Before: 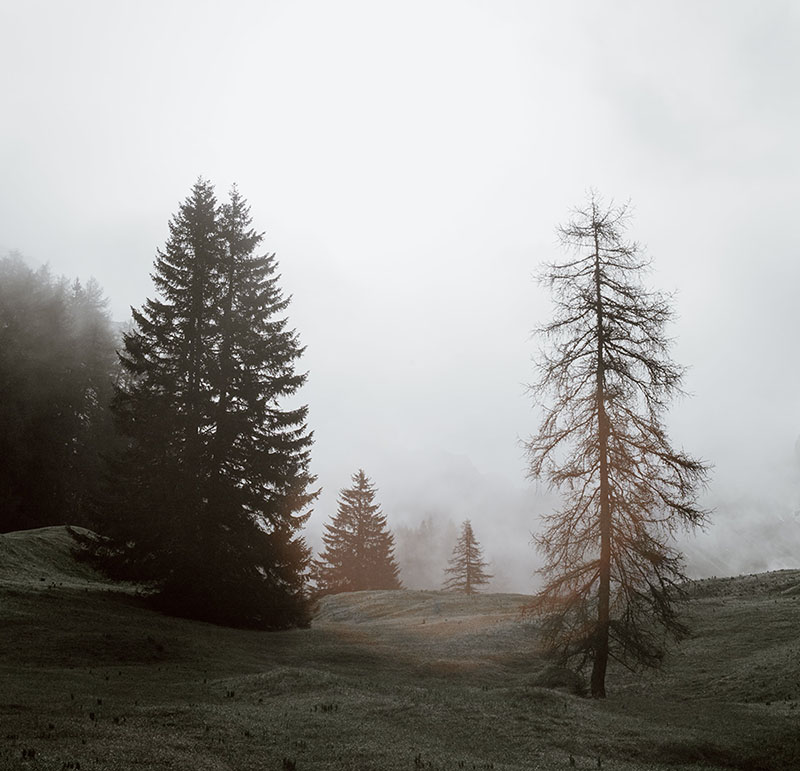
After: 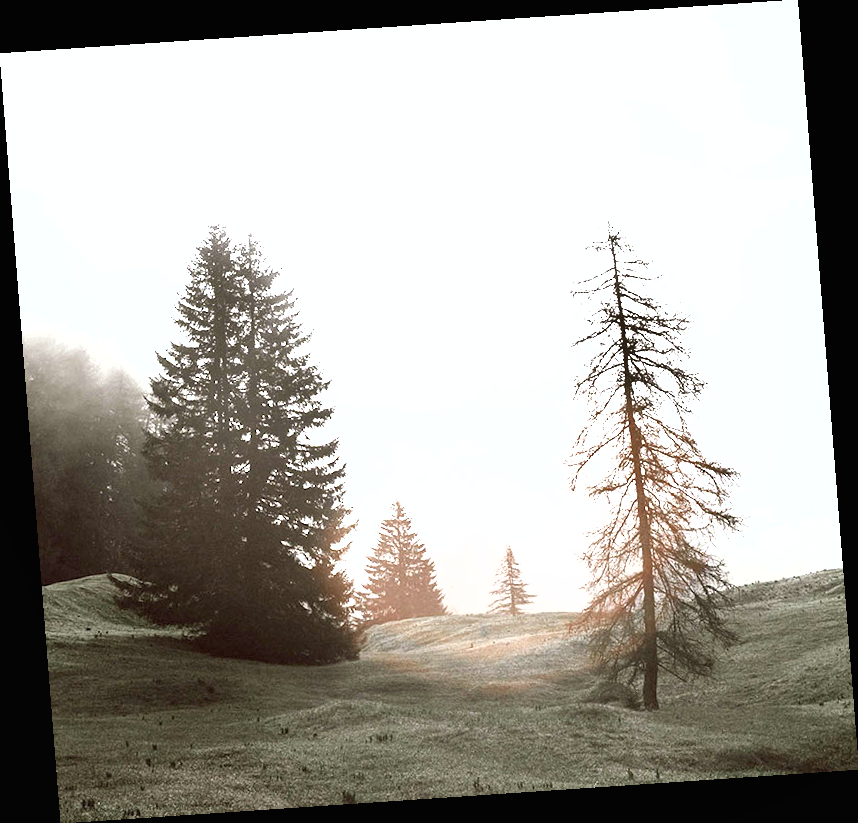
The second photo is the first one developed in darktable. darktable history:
exposure: black level correction 0, exposure 1.975 EV, compensate exposure bias true, compensate highlight preservation false
shadows and highlights: radius 108.52, shadows 23.73, highlights -59.32, low approximation 0.01, soften with gaussian
rotate and perspective: rotation -4.2°, shear 0.006, automatic cropping off
